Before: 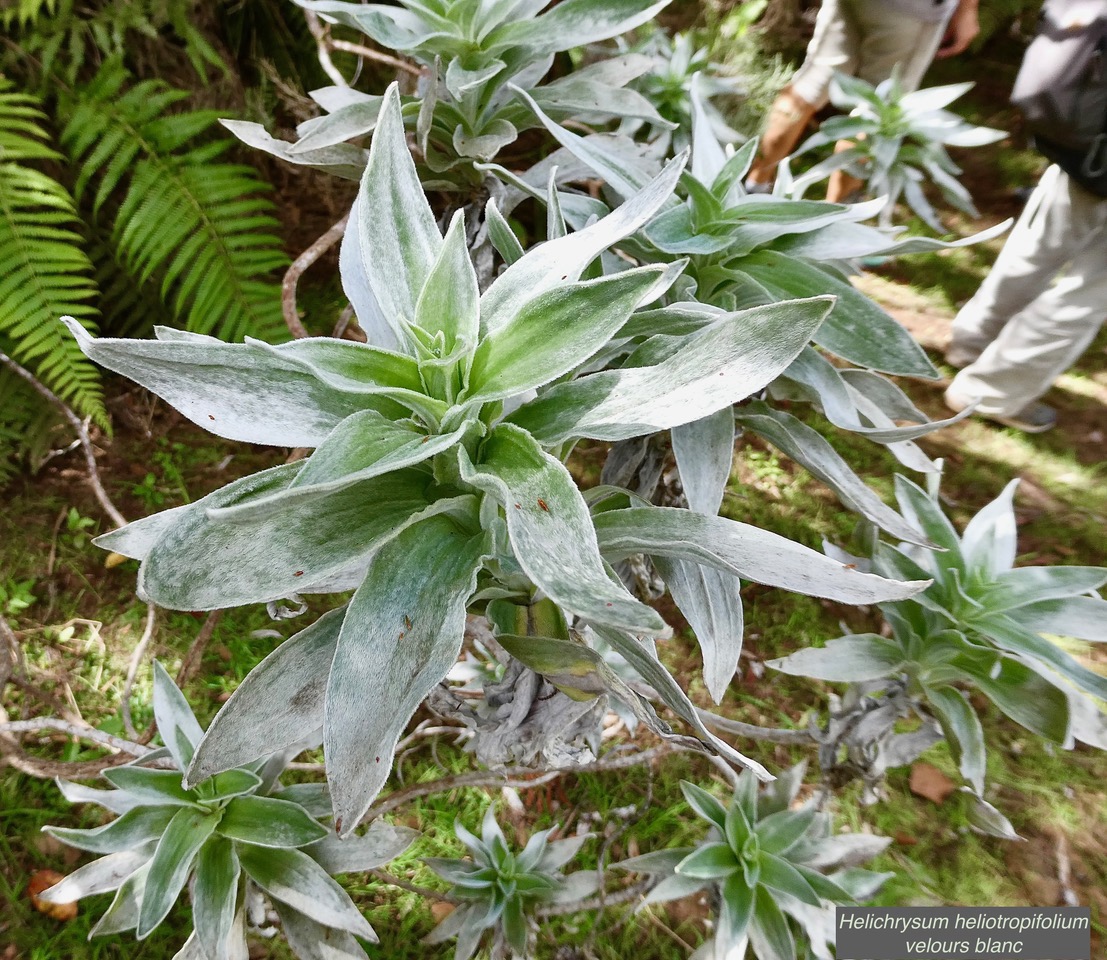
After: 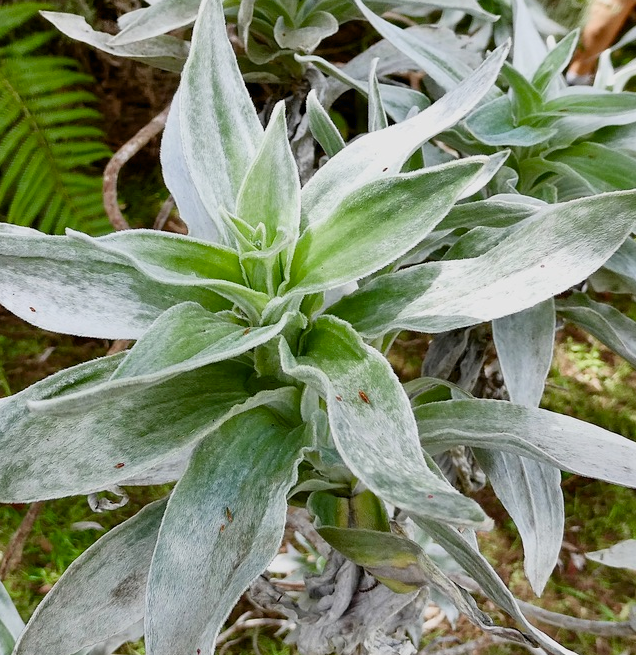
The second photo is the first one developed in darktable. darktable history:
crop: left 16.221%, top 11.297%, right 26.284%, bottom 20.371%
filmic rgb: black relative exposure -11.31 EV, white relative exposure 3.22 EV, threshold 2.97 EV, hardness 6.75, enable highlight reconstruction true
